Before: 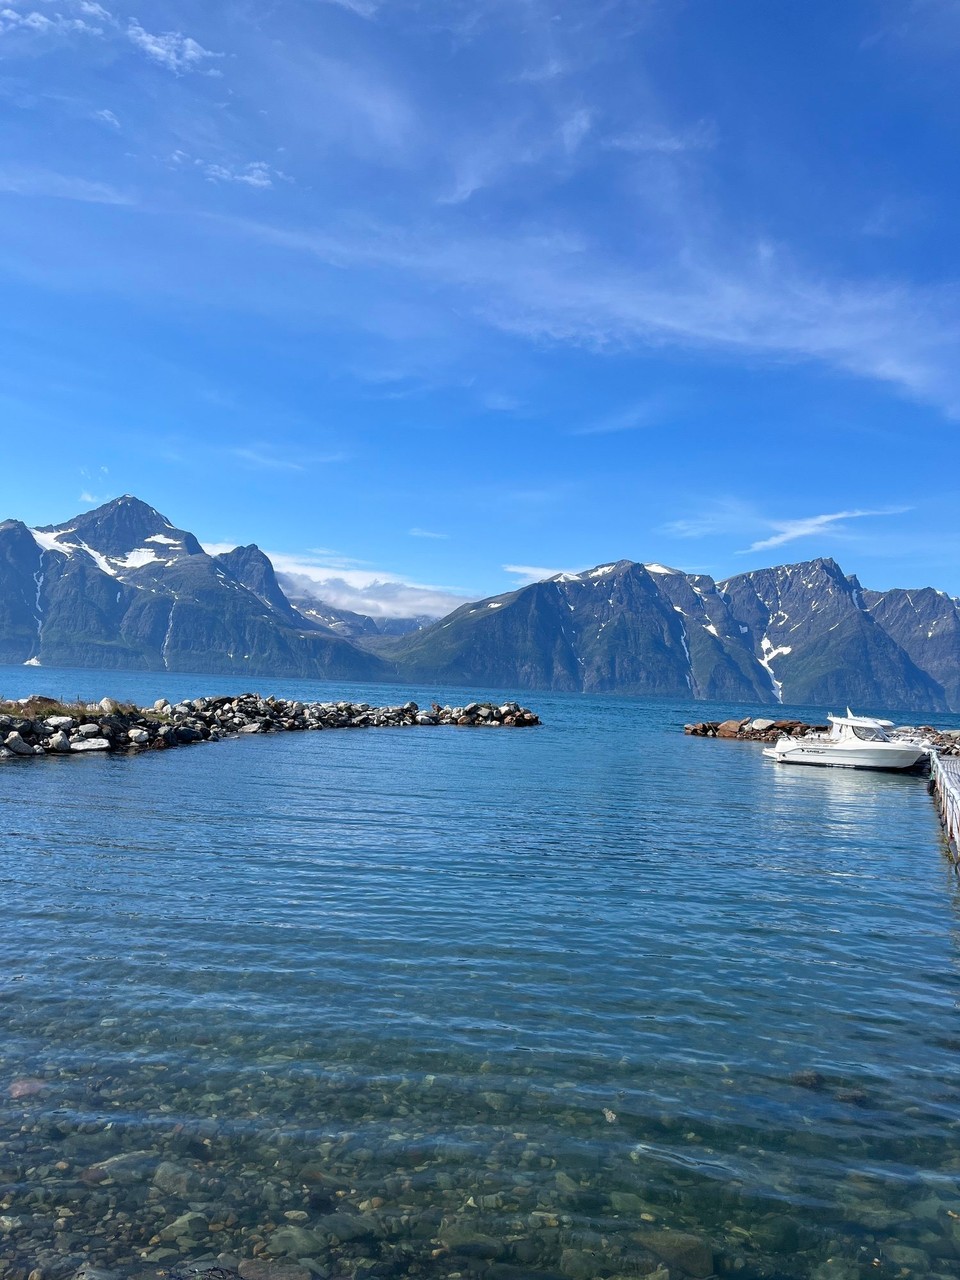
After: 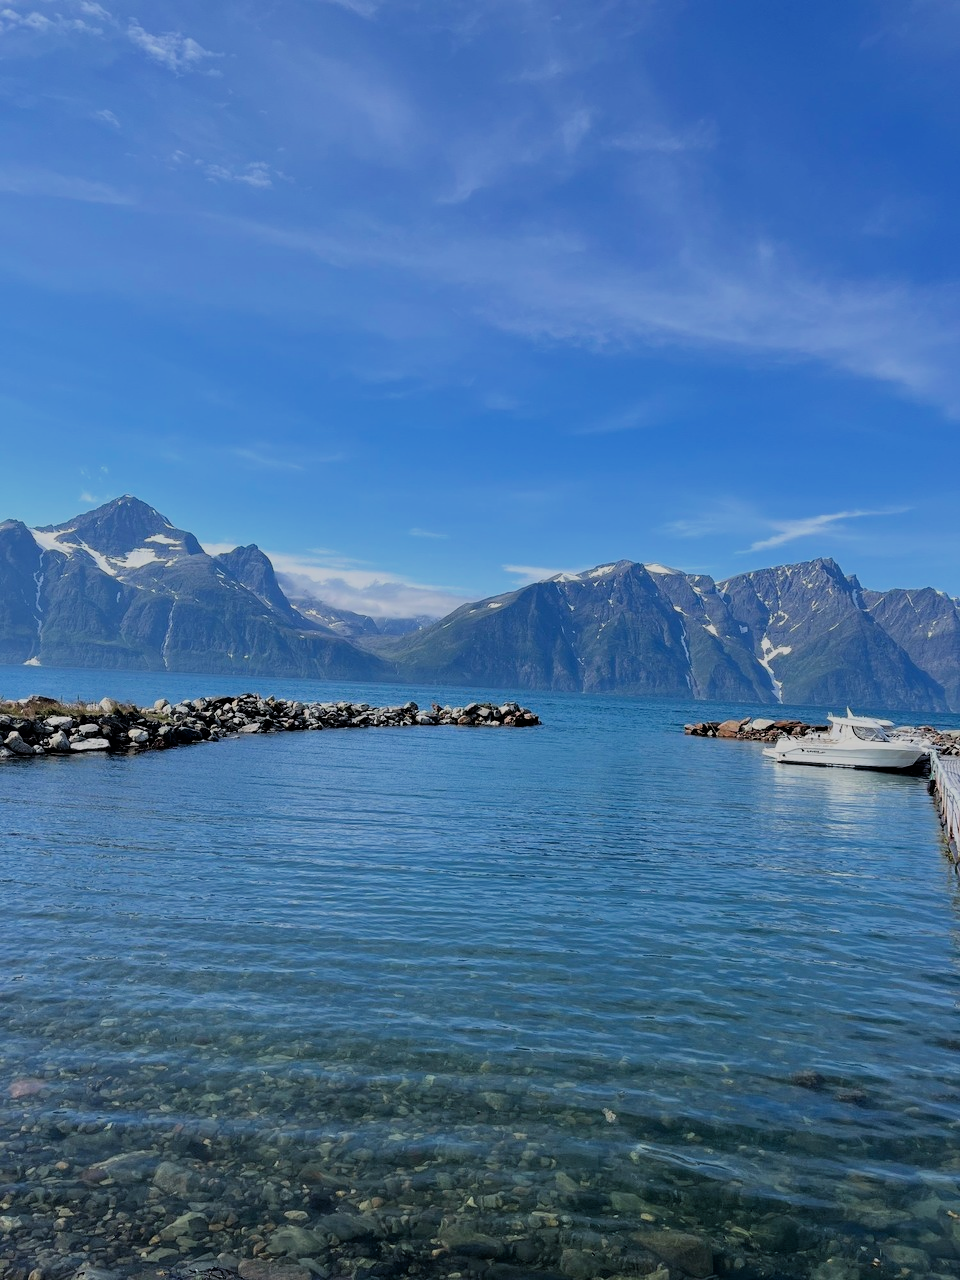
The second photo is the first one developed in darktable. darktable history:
filmic rgb: black relative exposure -6.15 EV, white relative exposure 6.96 EV, hardness 2.23, color science v6 (2022)
tone equalizer: on, module defaults
